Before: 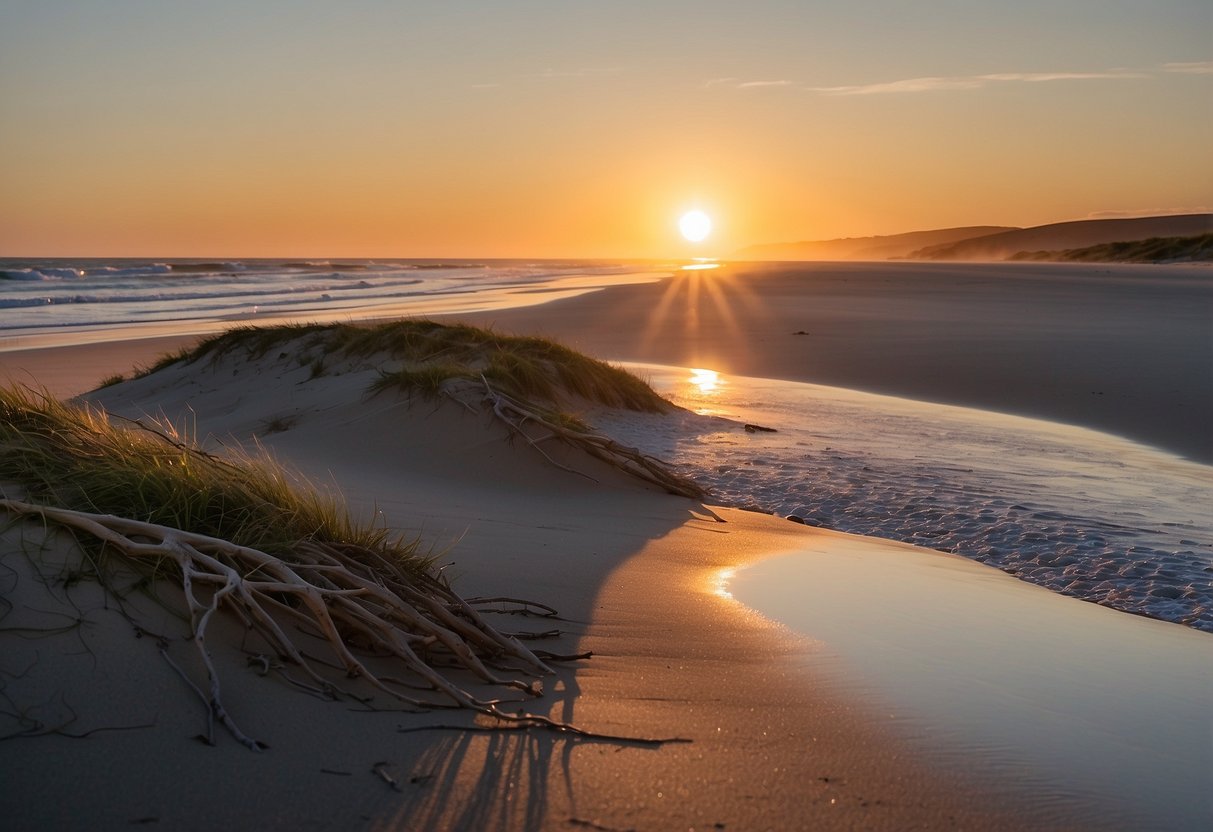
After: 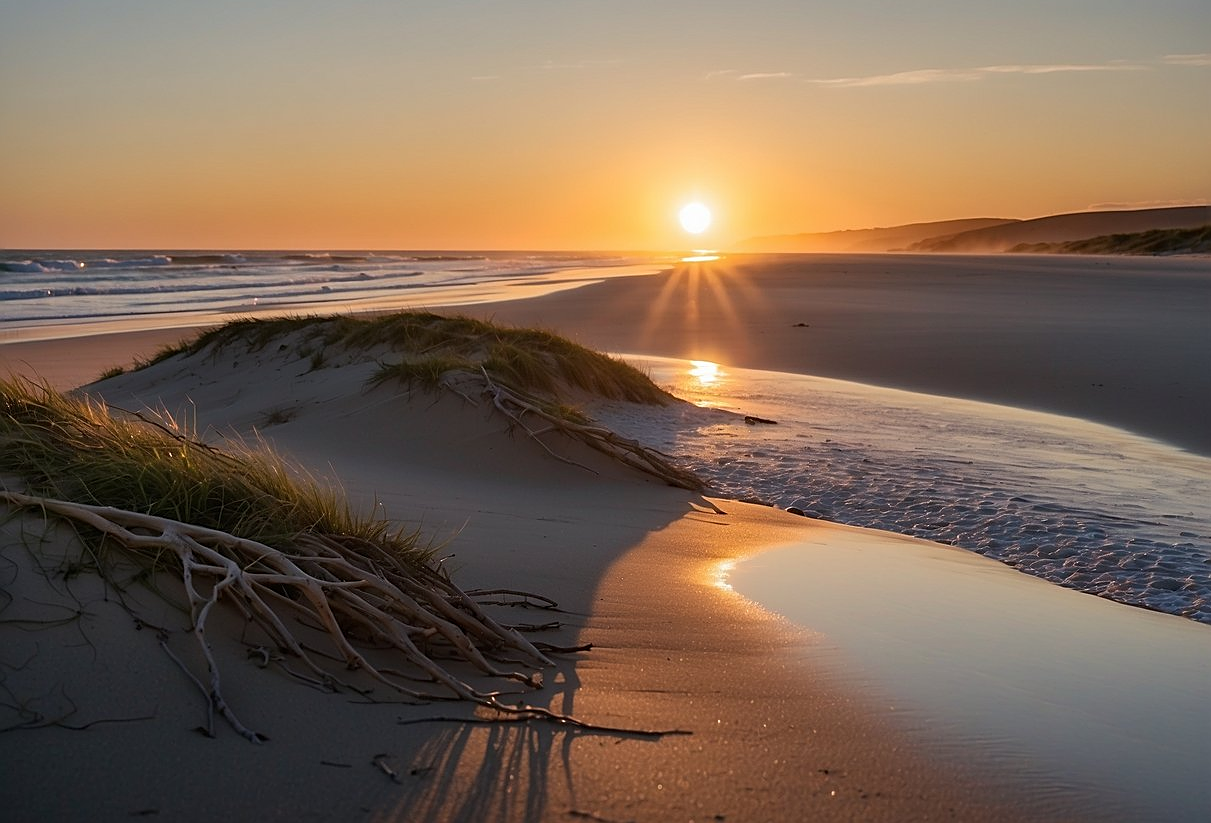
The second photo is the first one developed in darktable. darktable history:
sharpen: on, module defaults
crop: top 0.976%, right 0.086%
